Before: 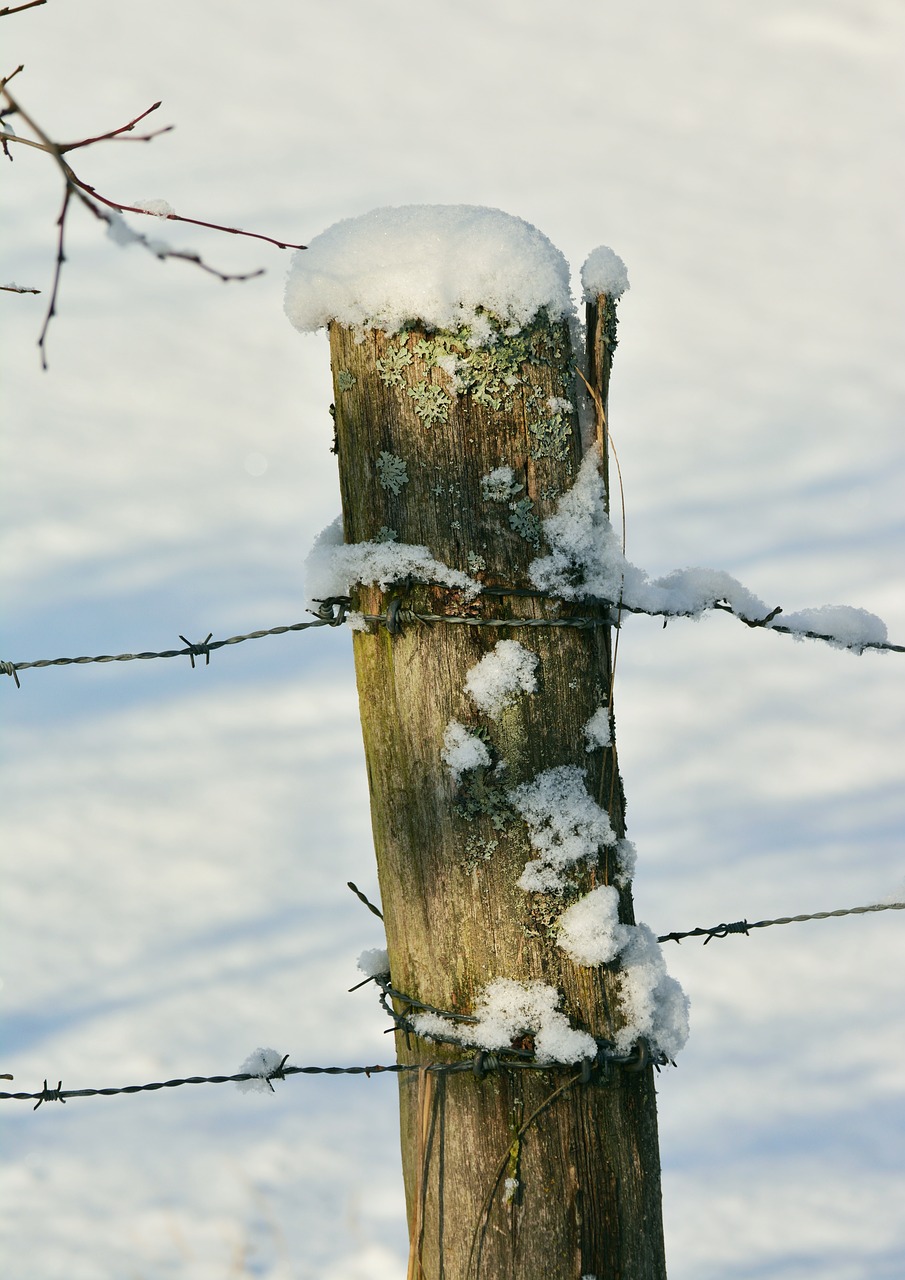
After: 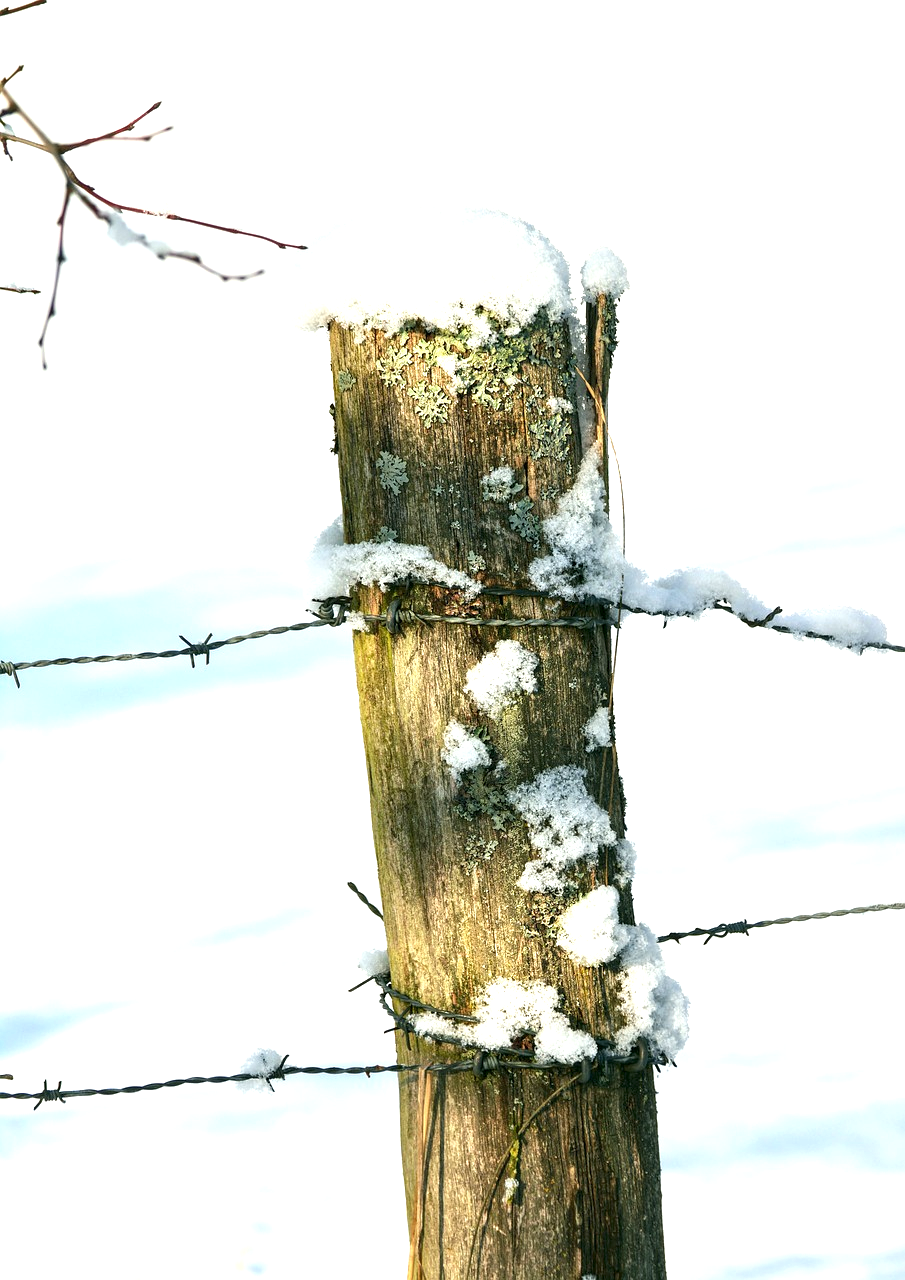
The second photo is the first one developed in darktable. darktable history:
exposure: black level correction 0, exposure 1.095 EV, compensate exposure bias true, compensate highlight preservation false
local contrast: shadows 97%, midtone range 0.494
